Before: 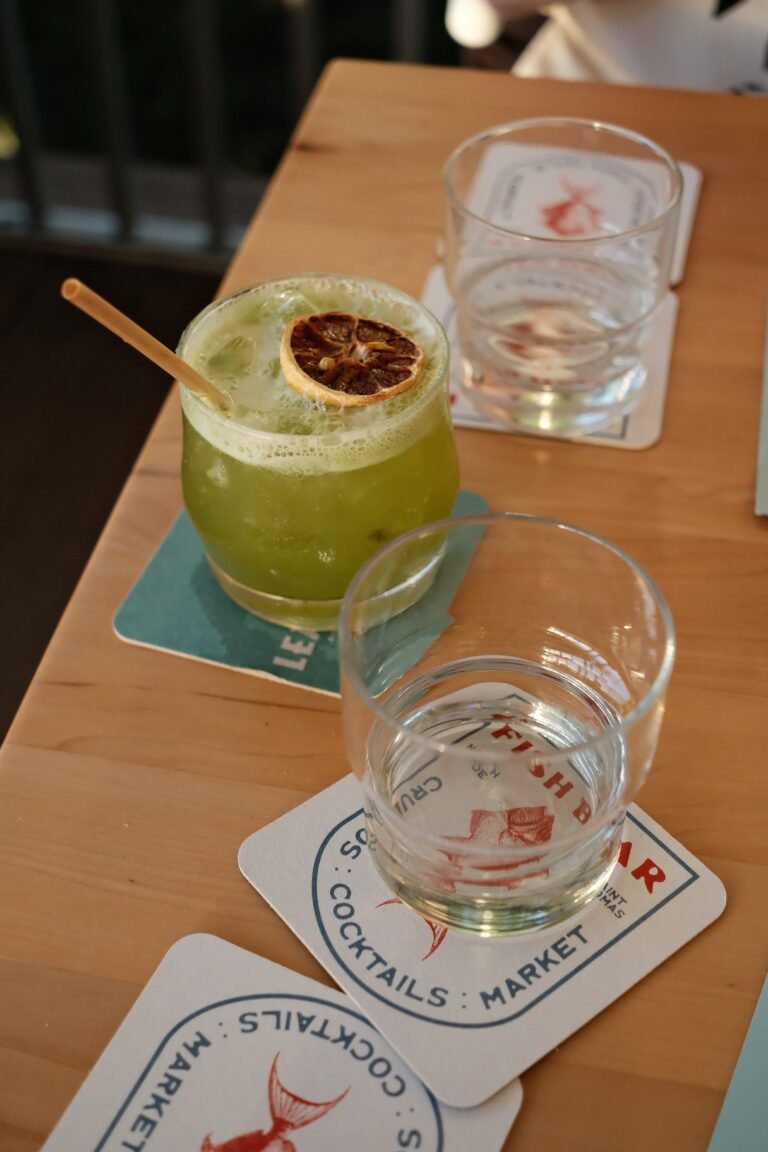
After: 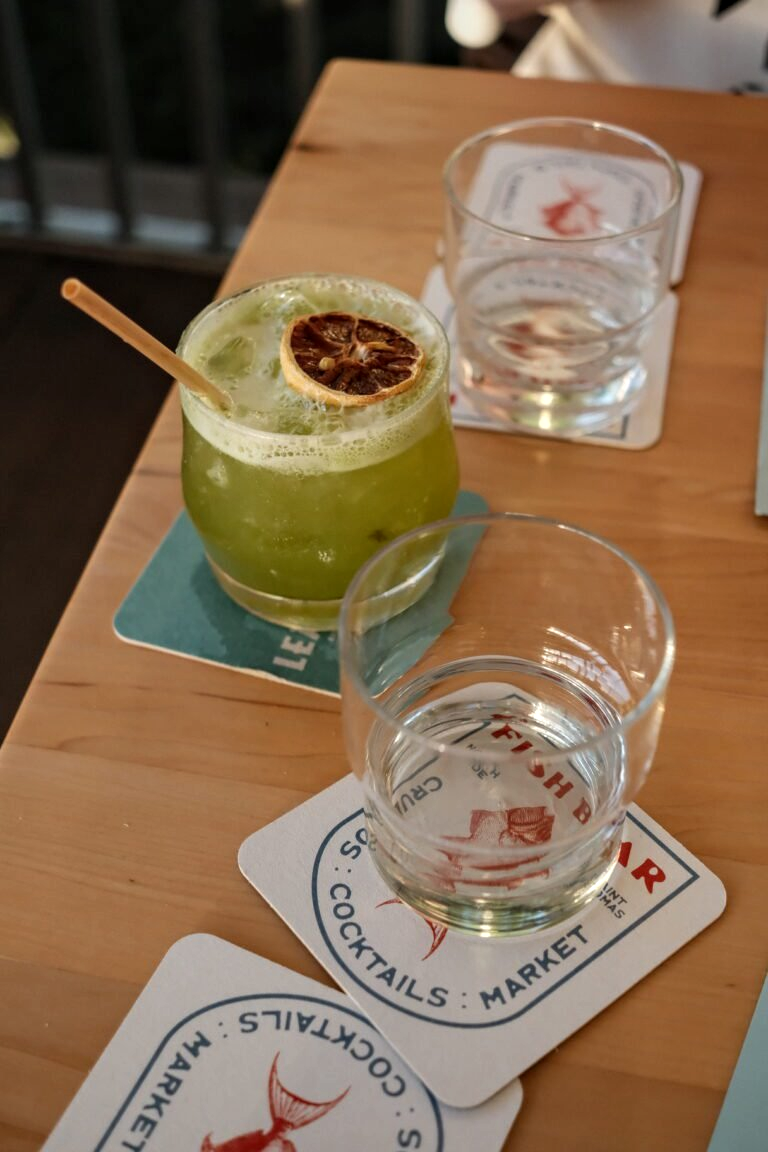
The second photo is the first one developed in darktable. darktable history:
local contrast: on, module defaults
shadows and highlights: radius 107.4, shadows 24, highlights -58.95, highlights color adjustment 0.142%, low approximation 0.01, soften with gaussian
